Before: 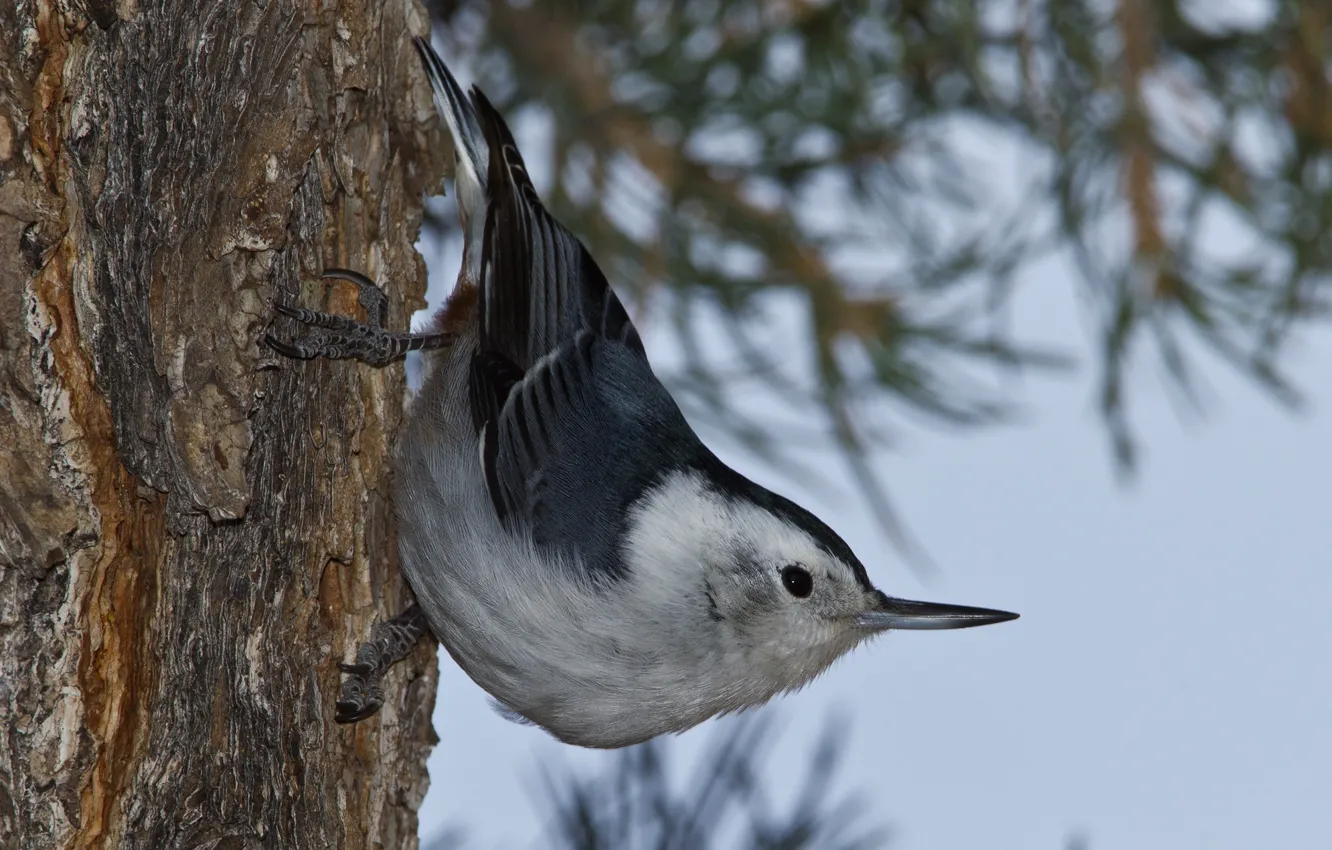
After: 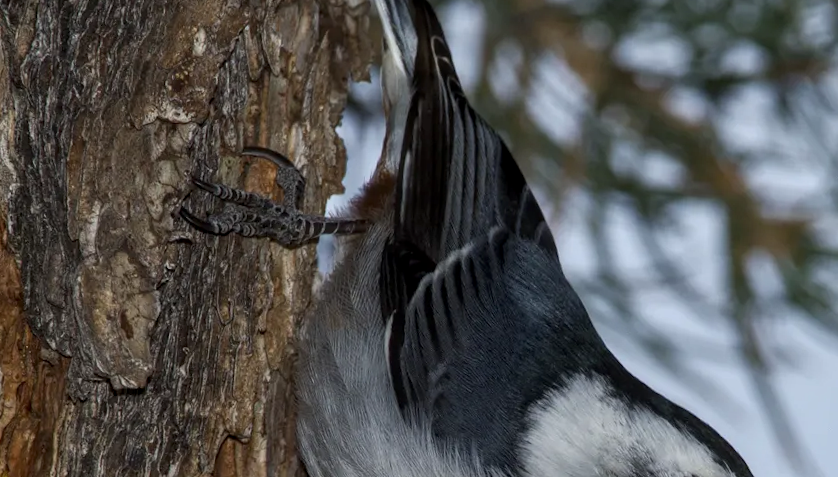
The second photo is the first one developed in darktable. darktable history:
local contrast: on, module defaults
crop and rotate: angle -4.4°, left 2.013%, top 7.002%, right 27.658%, bottom 30.187%
